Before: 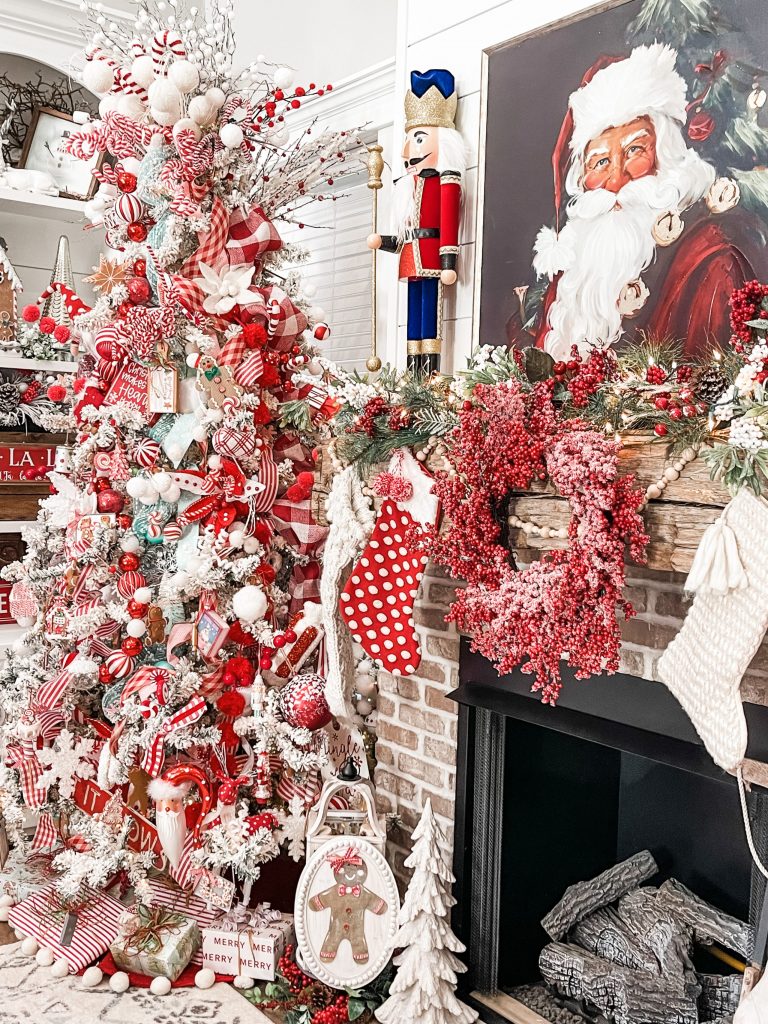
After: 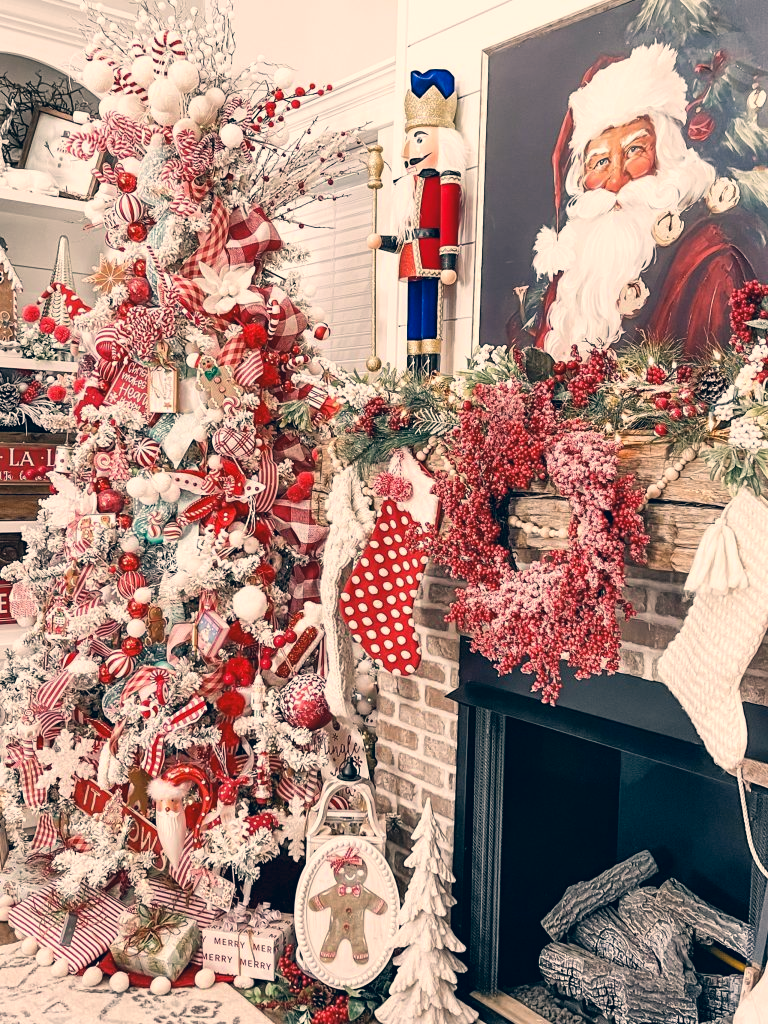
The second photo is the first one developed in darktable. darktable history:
color correction: highlights a* 10.26, highlights b* 14.68, shadows a* -10.39, shadows b* -14.93
